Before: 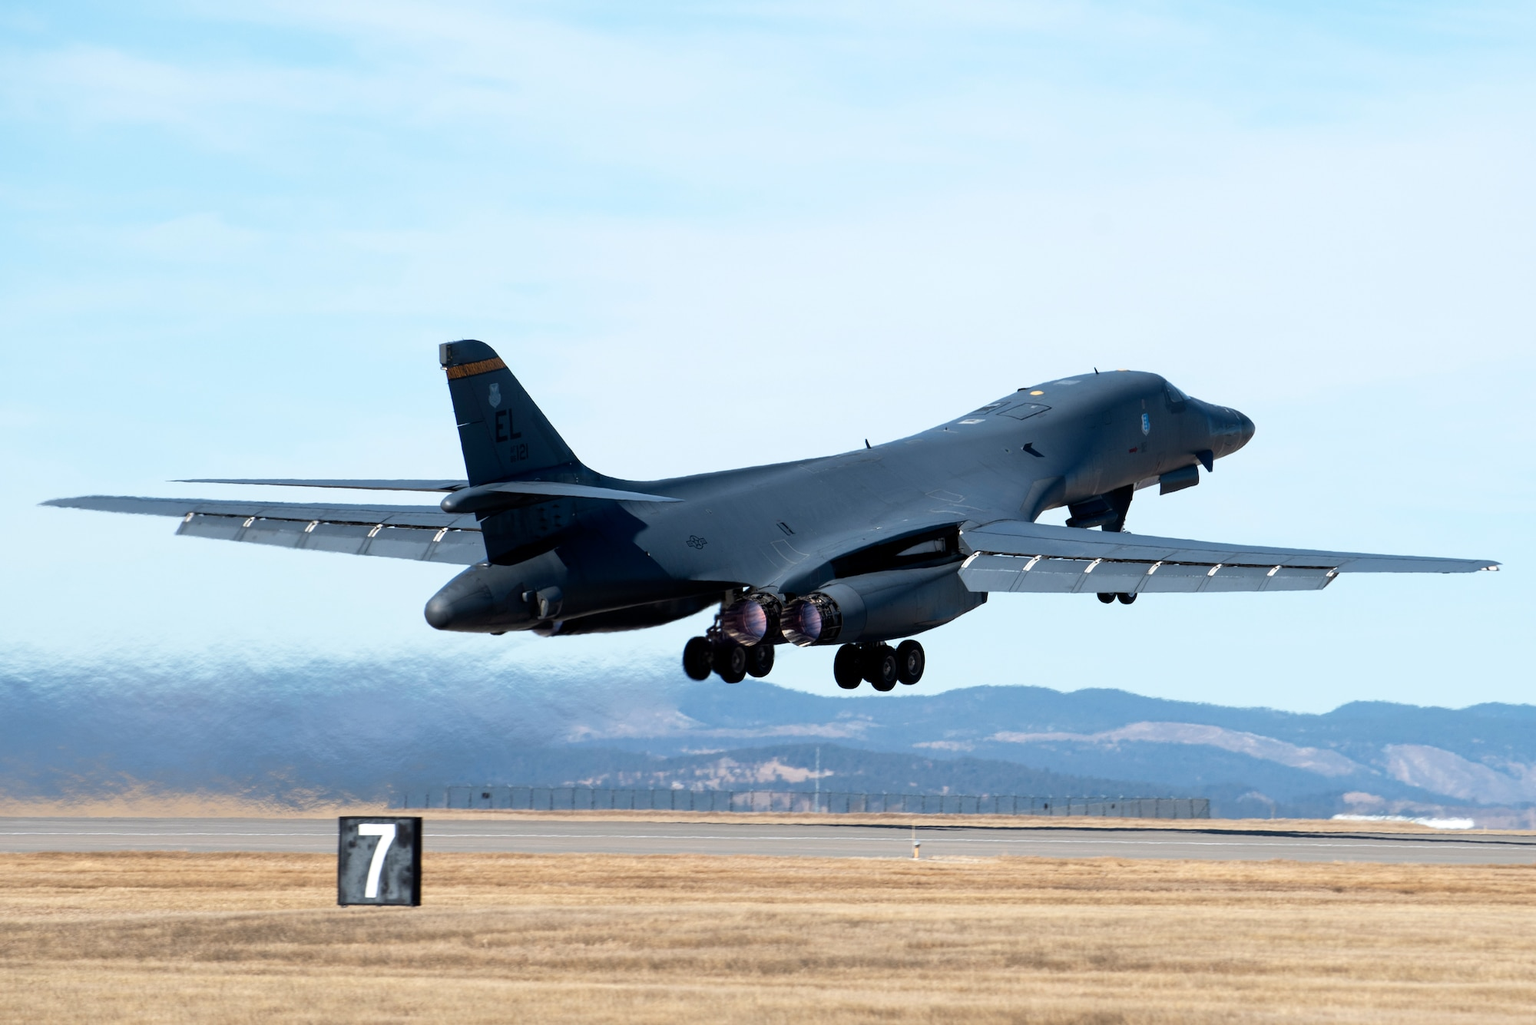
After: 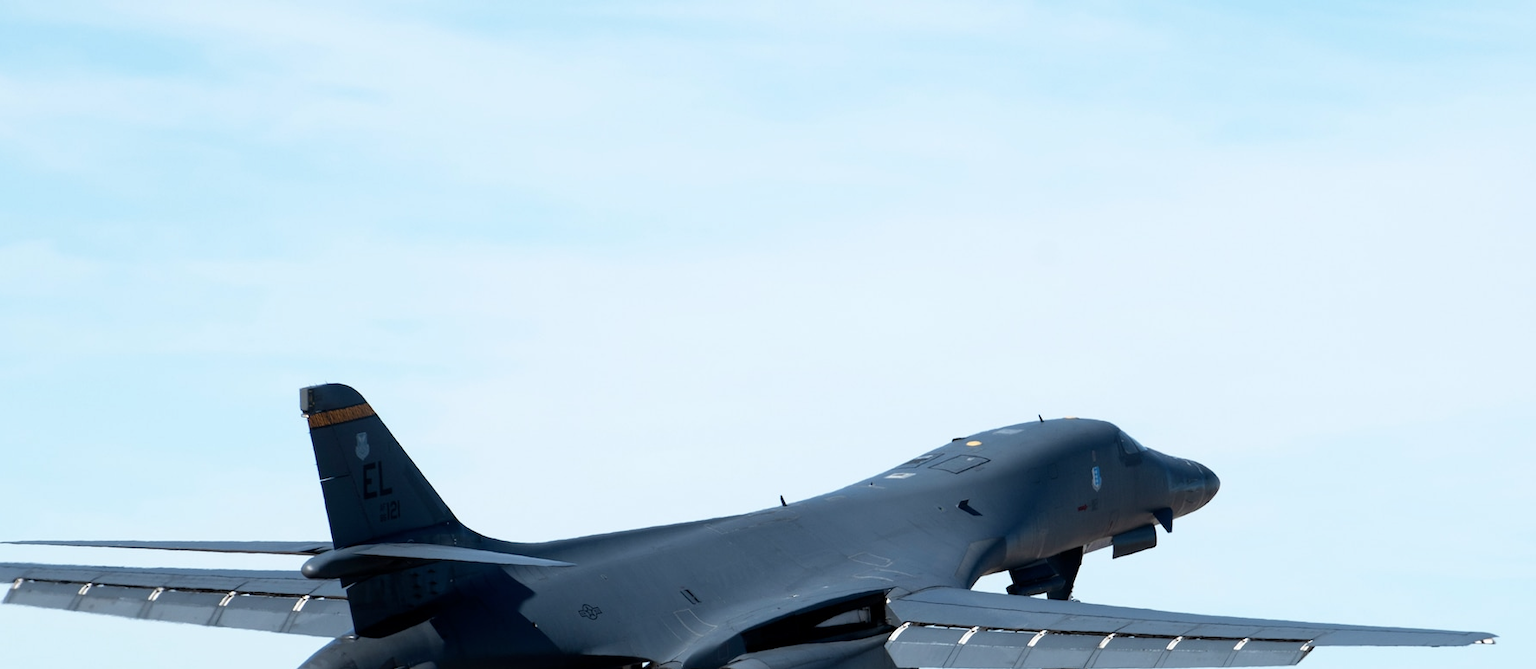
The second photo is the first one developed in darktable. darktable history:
contrast brightness saturation: contrast 0.006, saturation -0.064
crop and rotate: left 11.334%, bottom 42.07%
